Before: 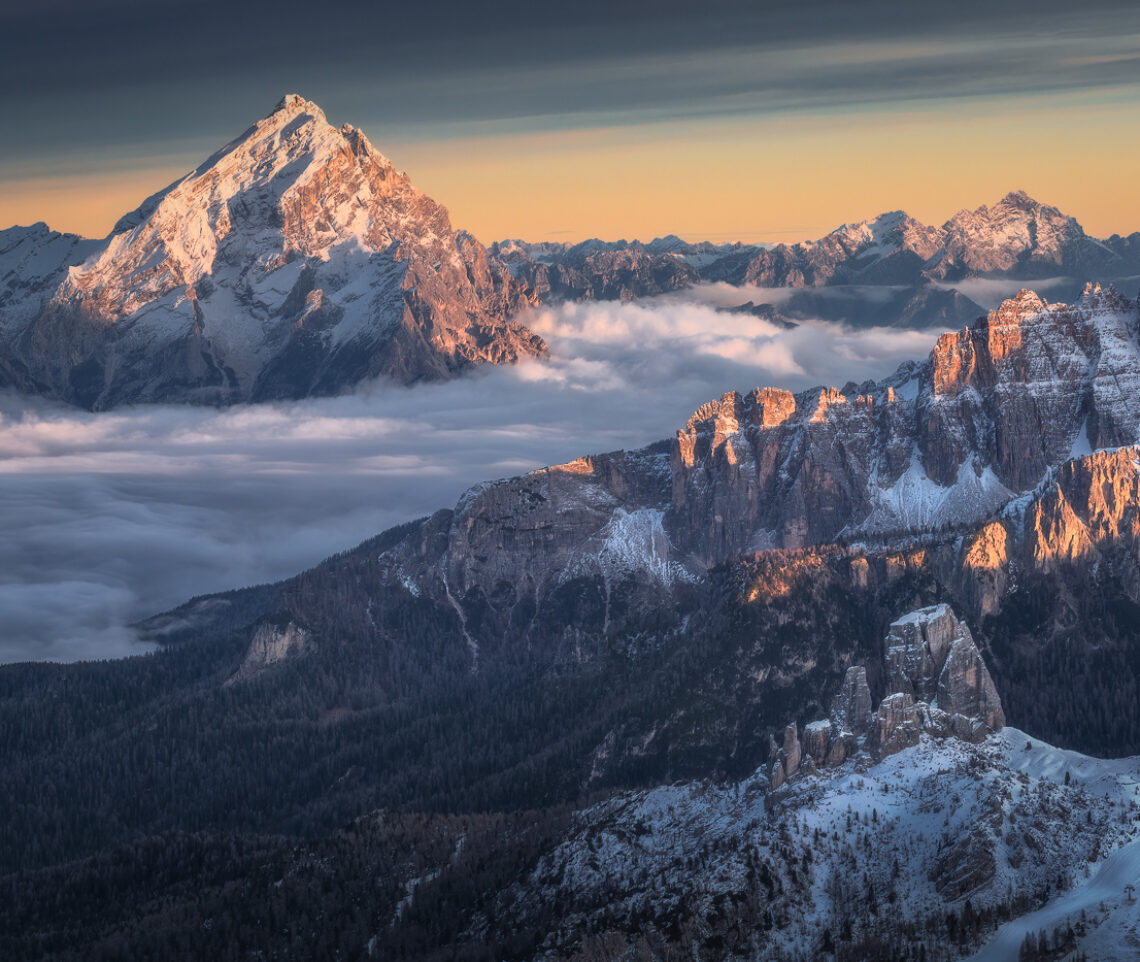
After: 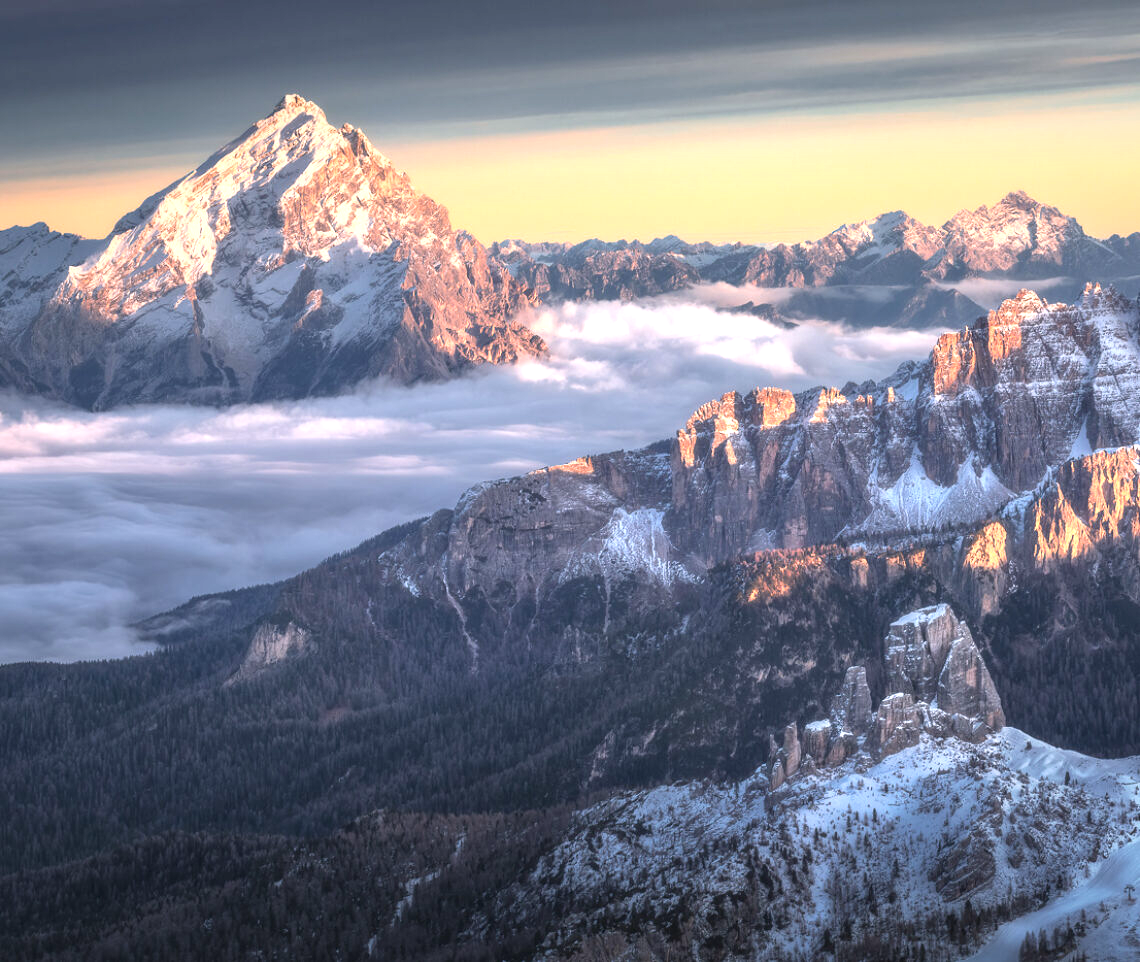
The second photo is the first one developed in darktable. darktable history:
exposure: black level correction 0, exposure 1 EV, compensate highlight preservation false
color correction: highlights a* 2.98, highlights b* -1.5, shadows a* -0.109, shadows b* 2.53, saturation 0.976
